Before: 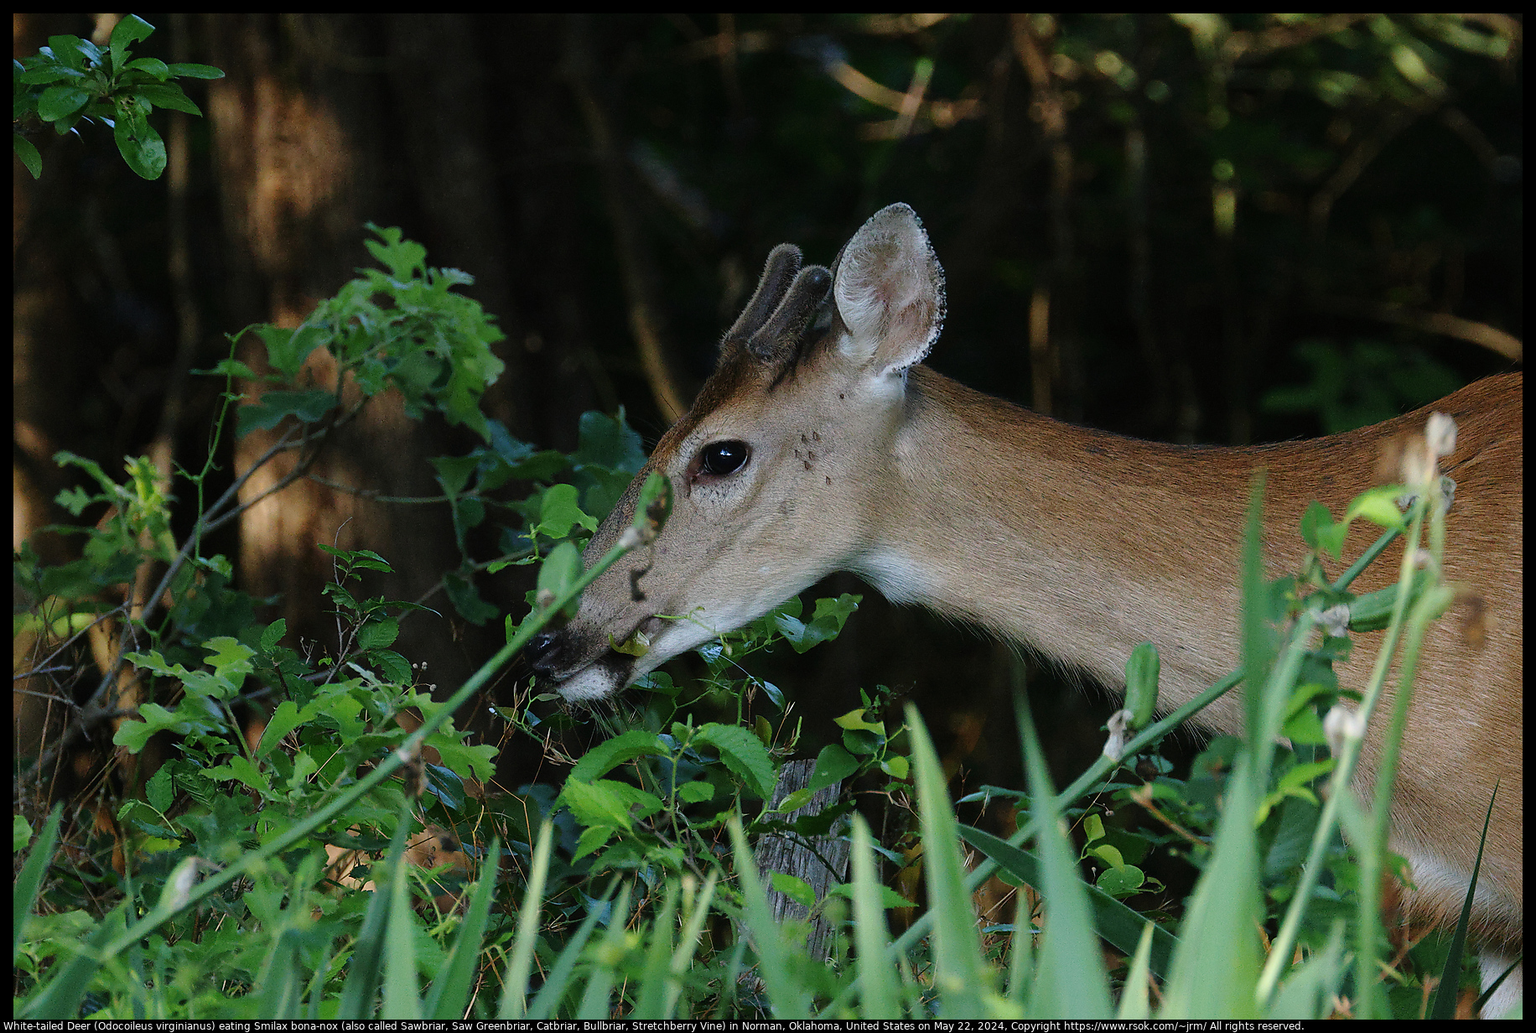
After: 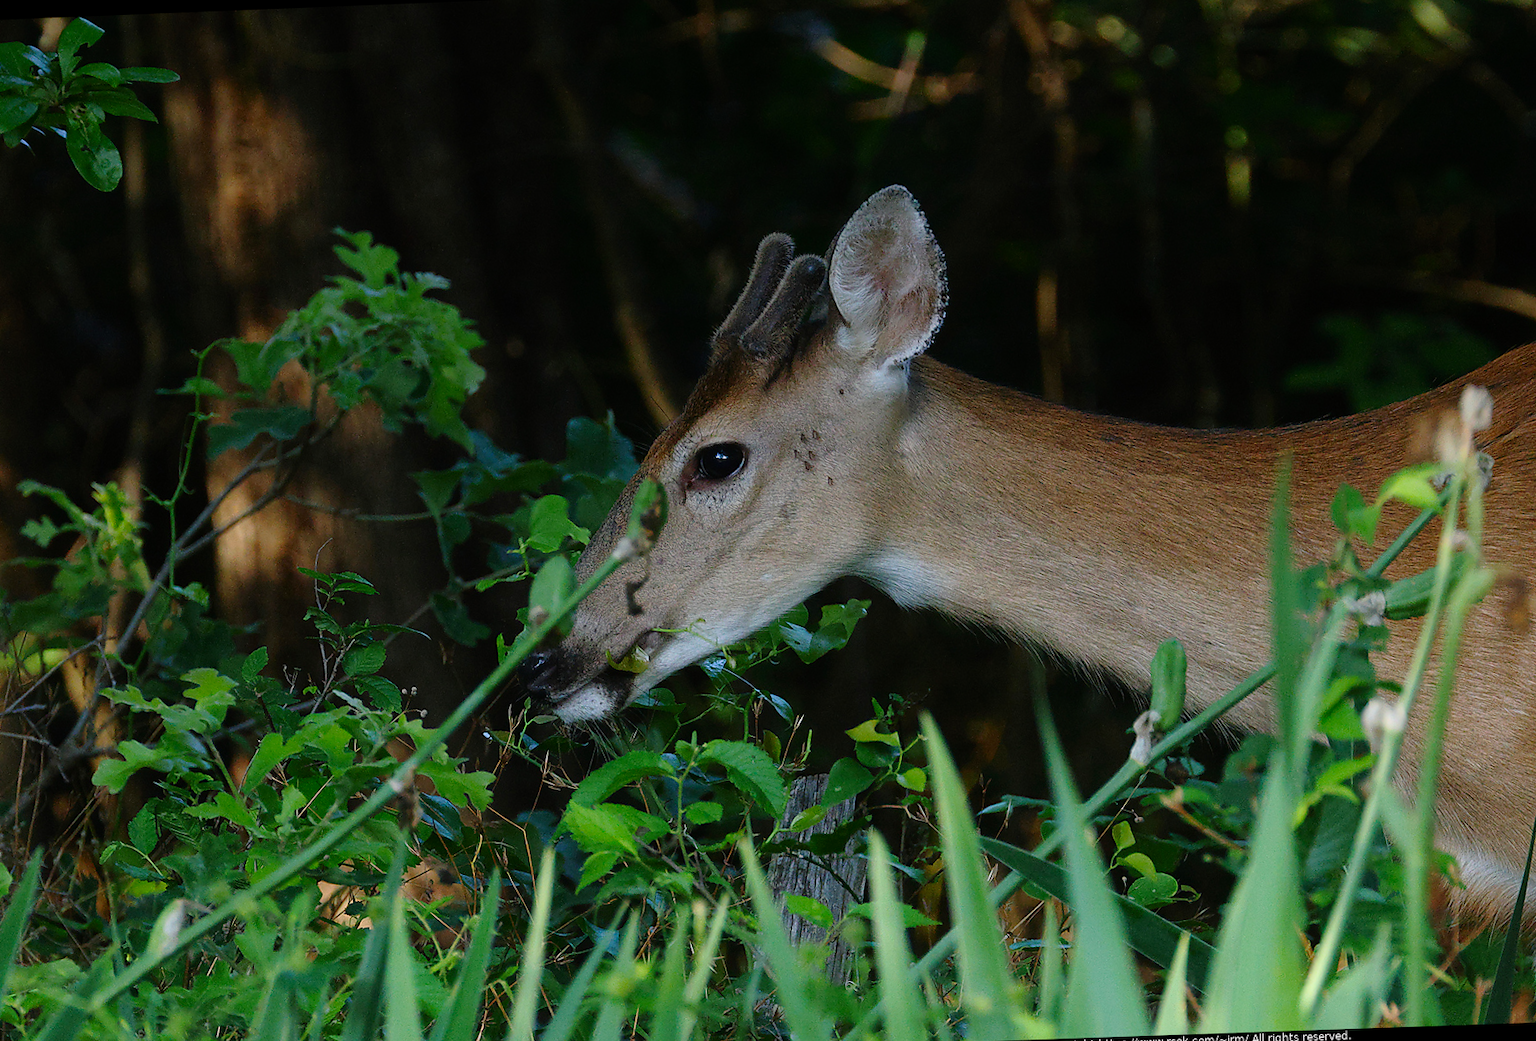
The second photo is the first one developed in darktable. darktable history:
rotate and perspective: rotation -2.12°, lens shift (vertical) 0.009, lens shift (horizontal) -0.008, automatic cropping original format, crop left 0.036, crop right 0.964, crop top 0.05, crop bottom 0.959
graduated density: on, module defaults
contrast brightness saturation: contrast 0.08, saturation 0.2
